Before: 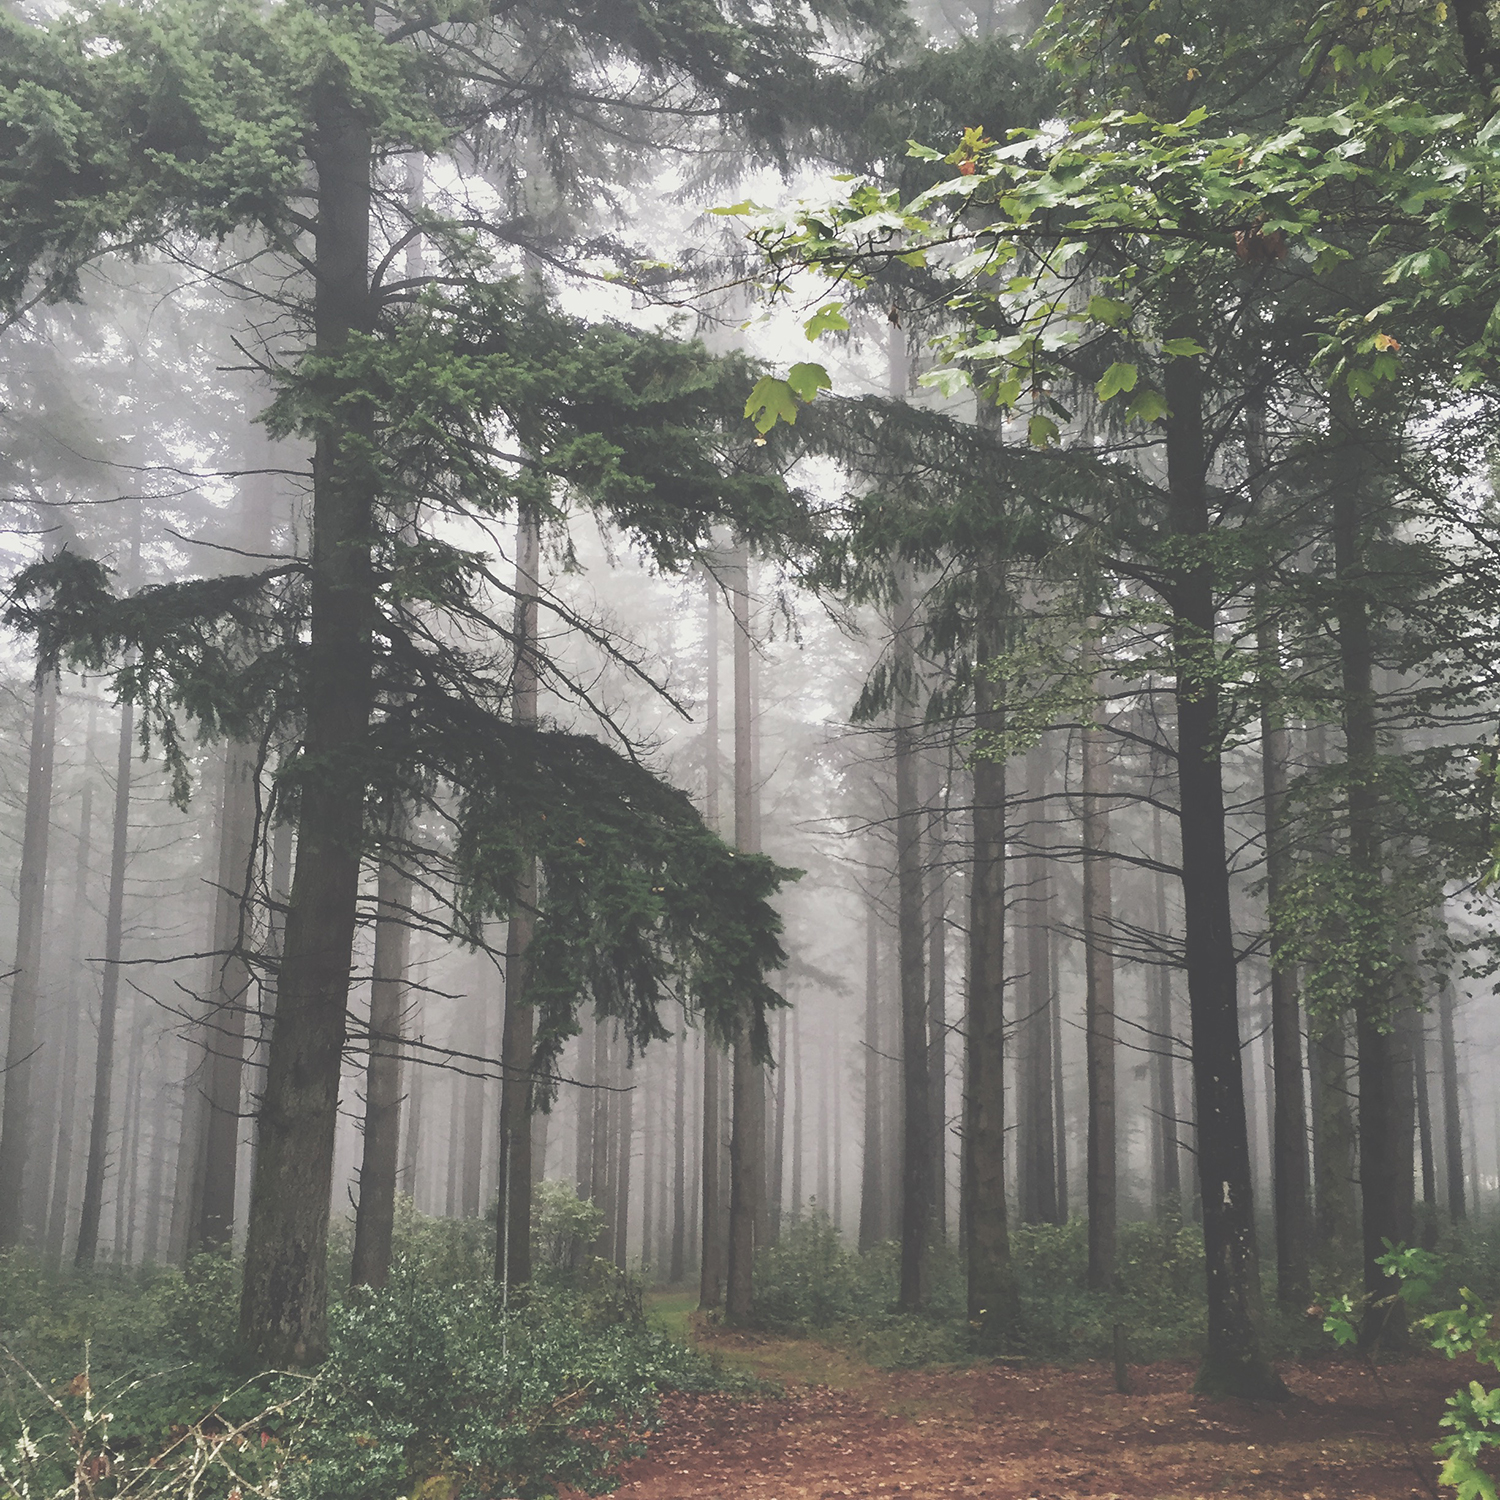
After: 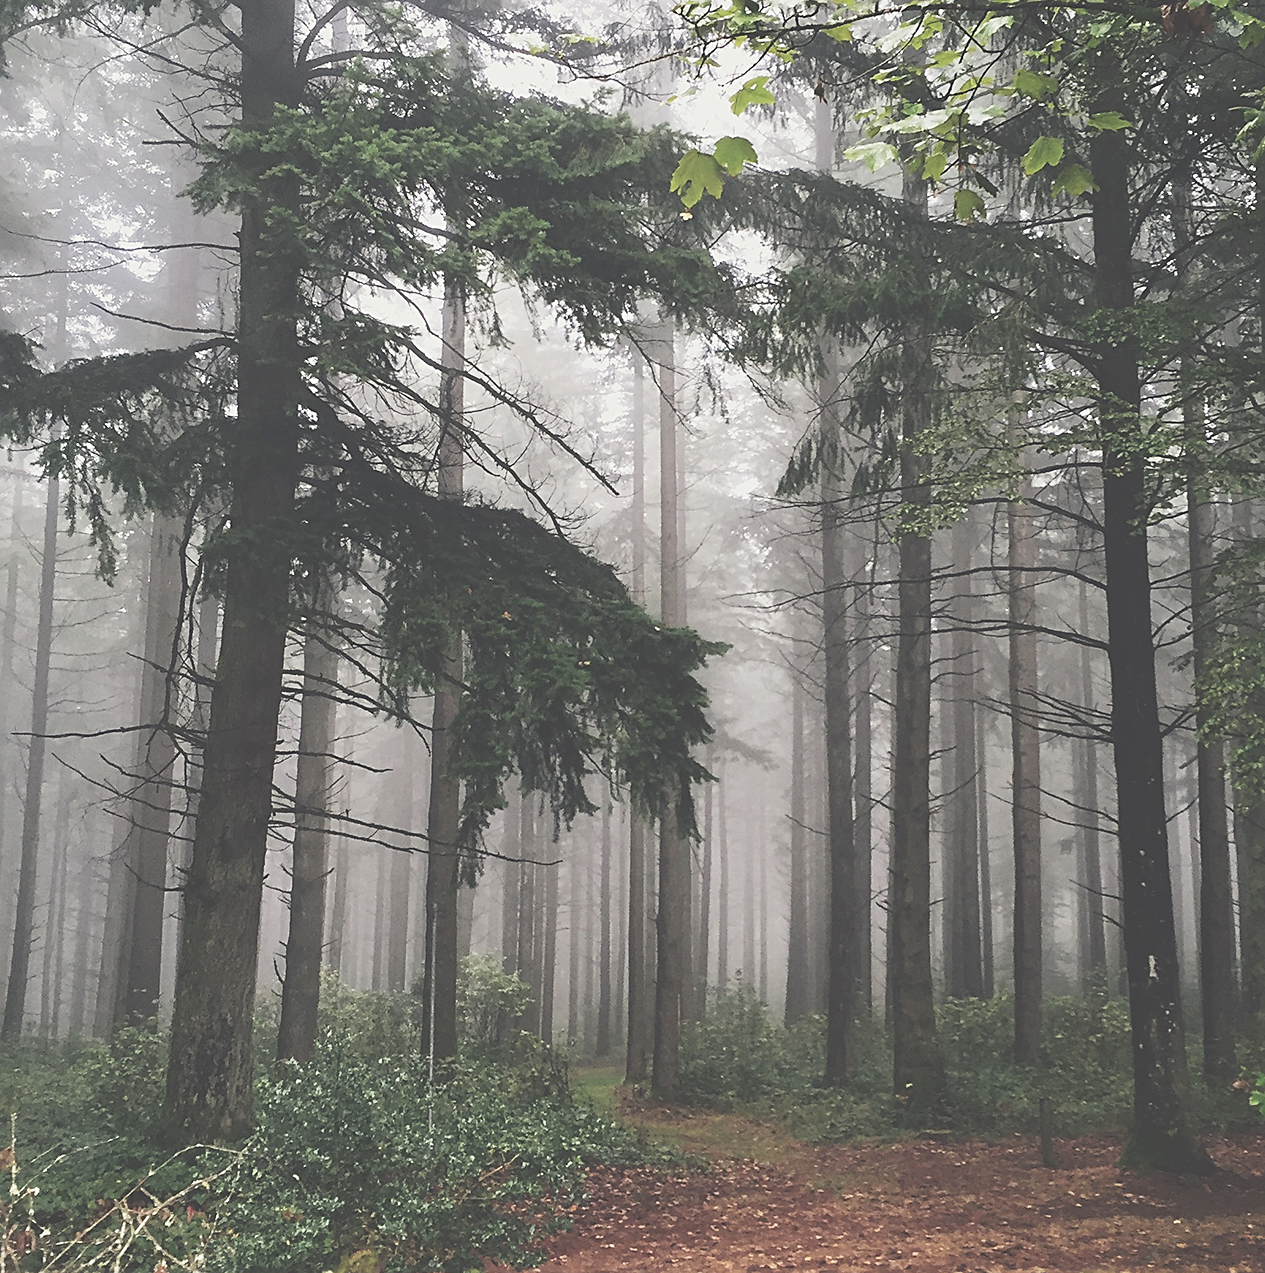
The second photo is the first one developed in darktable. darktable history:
sharpen: on, module defaults
crop and rotate: left 4.975%, top 15.071%, right 10.676%
contrast brightness saturation: contrast 0.104, brightness 0.019, saturation 0.017
